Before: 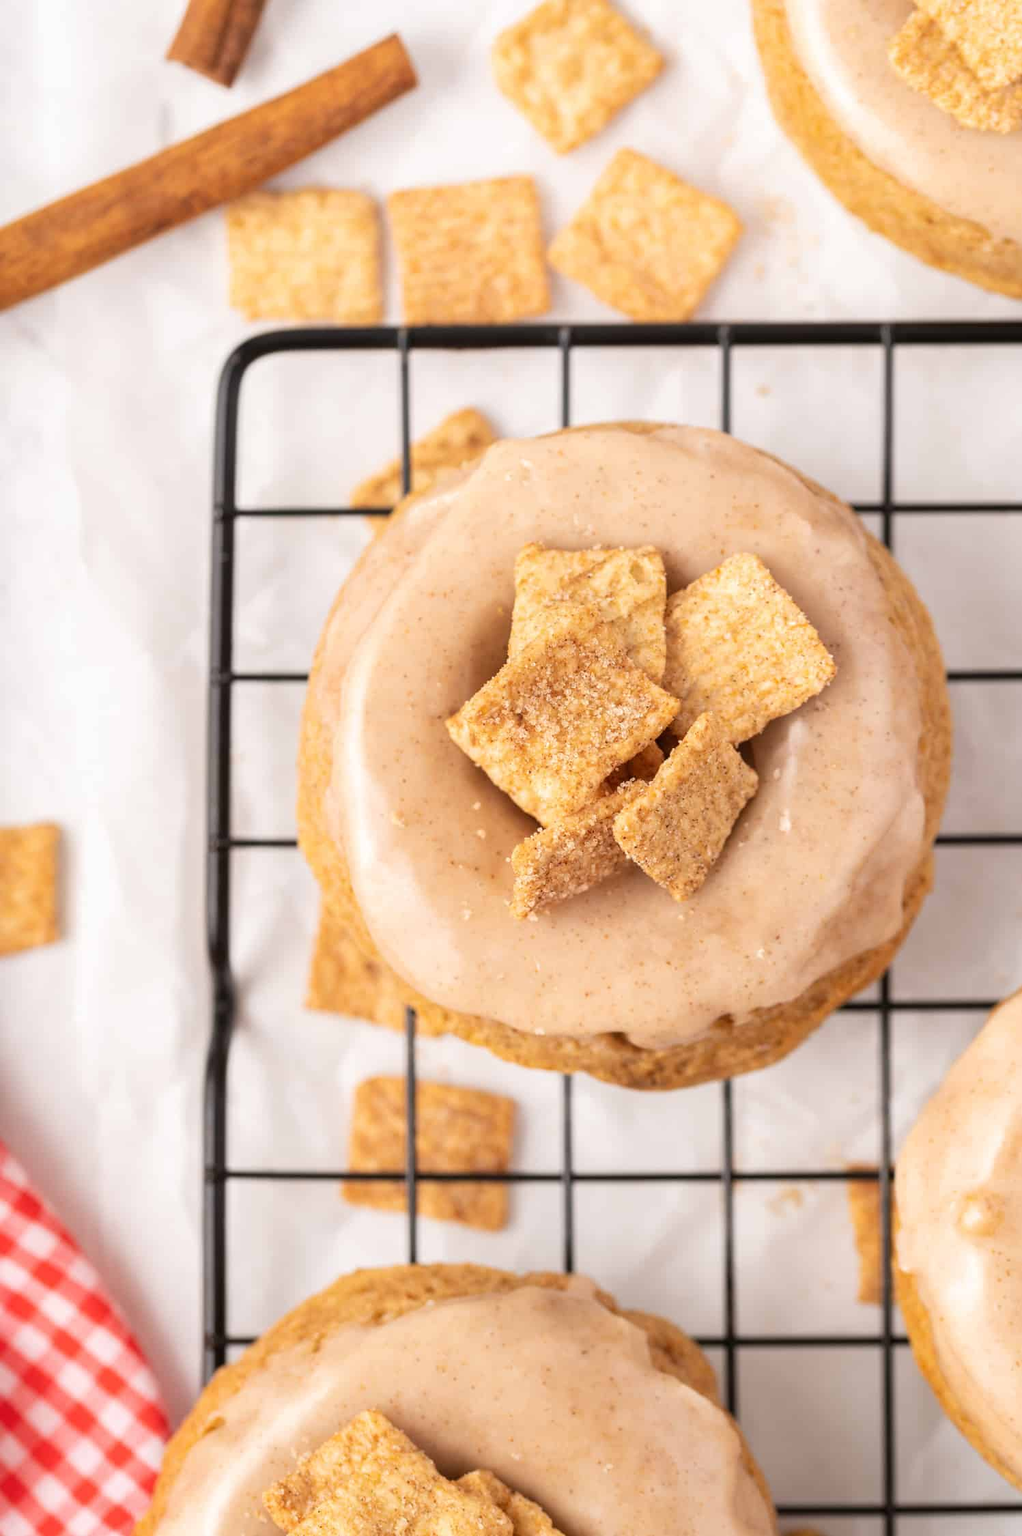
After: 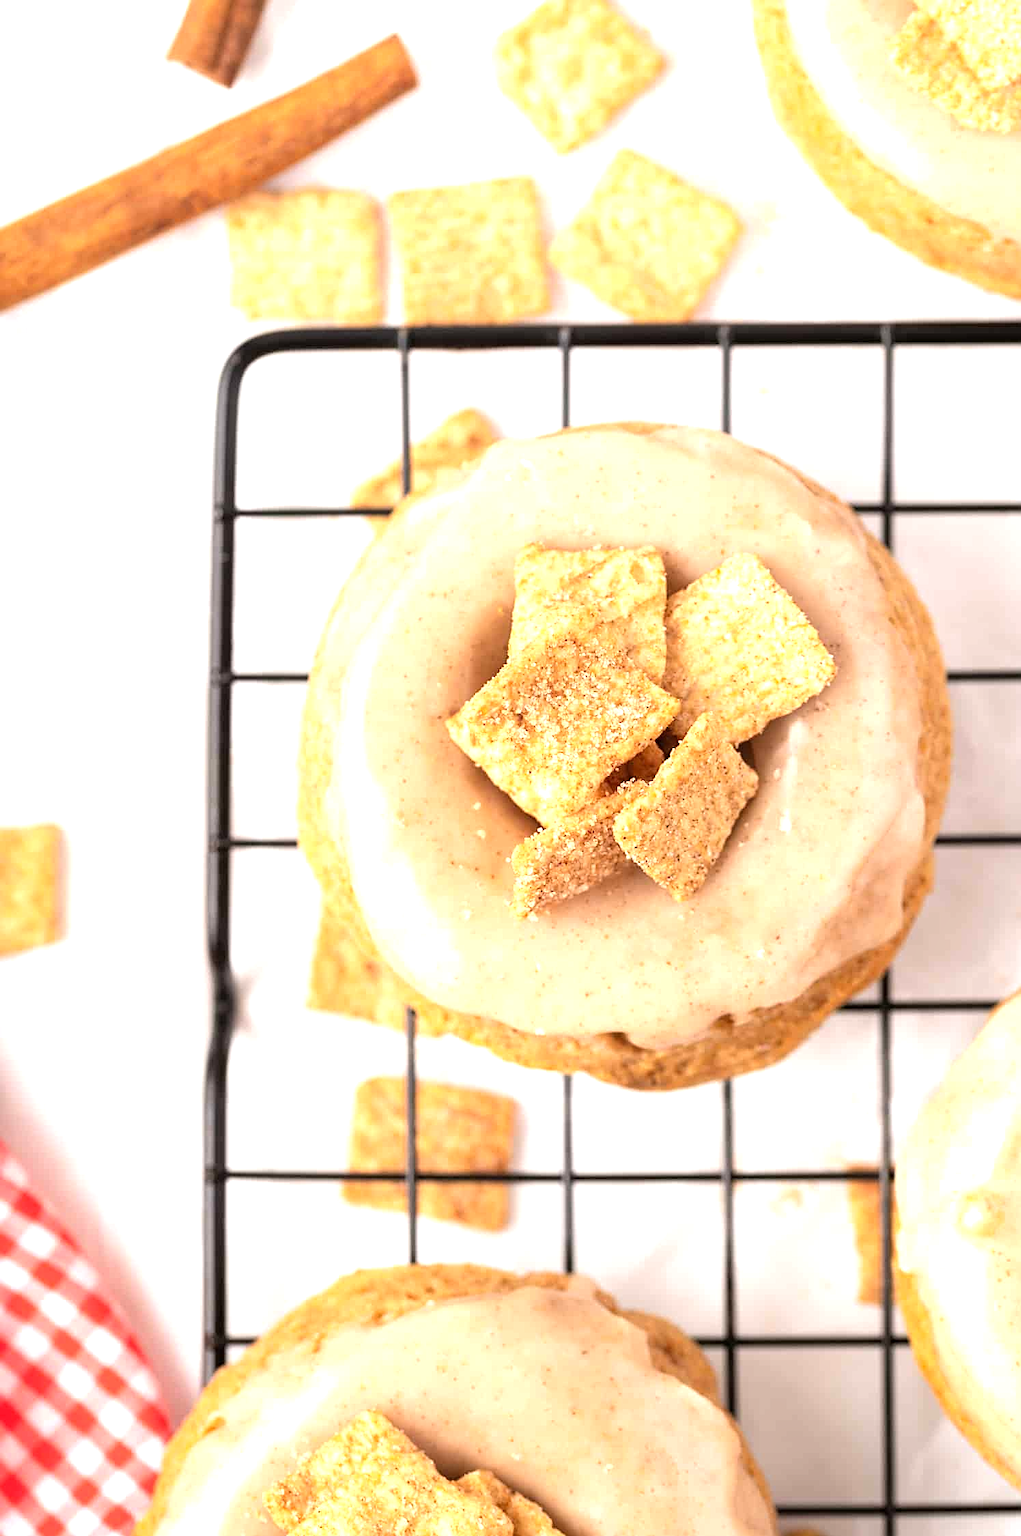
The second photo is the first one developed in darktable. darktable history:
sharpen: on, module defaults
tone equalizer: -8 EV -0.743 EV, -7 EV -0.732 EV, -6 EV -0.596 EV, -5 EV -0.362 EV, -3 EV 0.374 EV, -2 EV 0.6 EV, -1 EV 0.694 EV, +0 EV 0.772 EV
